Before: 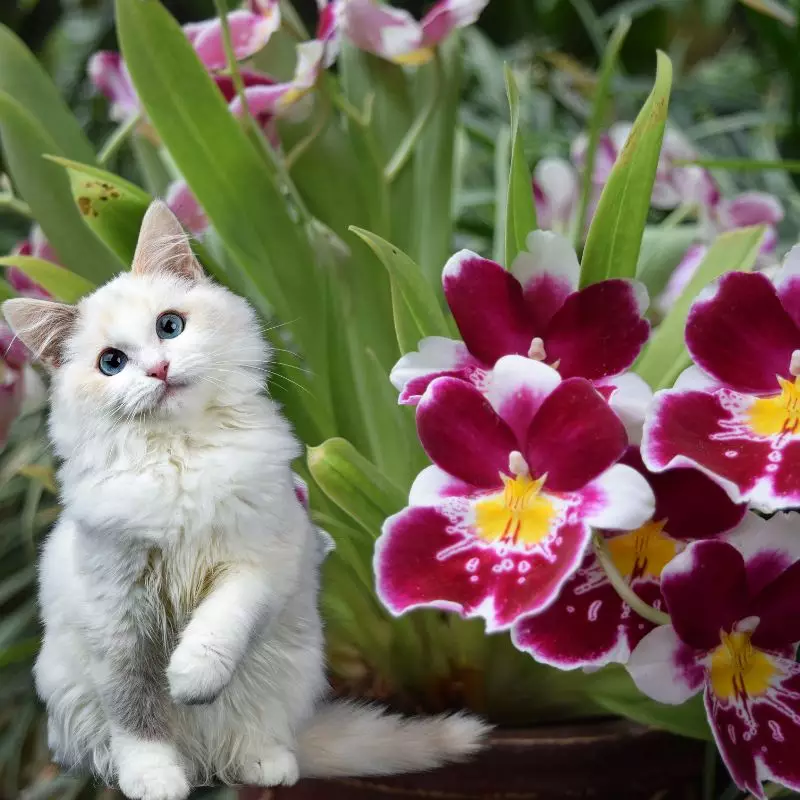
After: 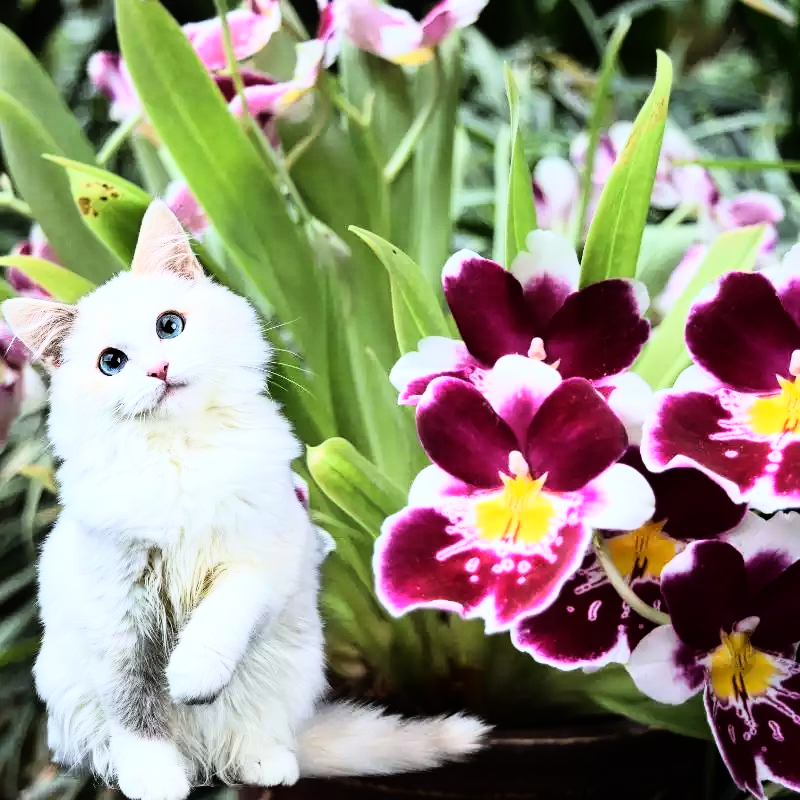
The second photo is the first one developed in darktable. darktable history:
exposure: exposure -0.04 EV, compensate highlight preservation false
white balance: red 0.974, blue 1.044
rgb curve: curves: ch0 [(0, 0) (0.21, 0.15) (0.24, 0.21) (0.5, 0.75) (0.75, 0.96) (0.89, 0.99) (1, 1)]; ch1 [(0, 0.02) (0.21, 0.13) (0.25, 0.2) (0.5, 0.67) (0.75, 0.9) (0.89, 0.97) (1, 1)]; ch2 [(0, 0.02) (0.21, 0.13) (0.25, 0.2) (0.5, 0.67) (0.75, 0.9) (0.89, 0.97) (1, 1)], compensate middle gray true
